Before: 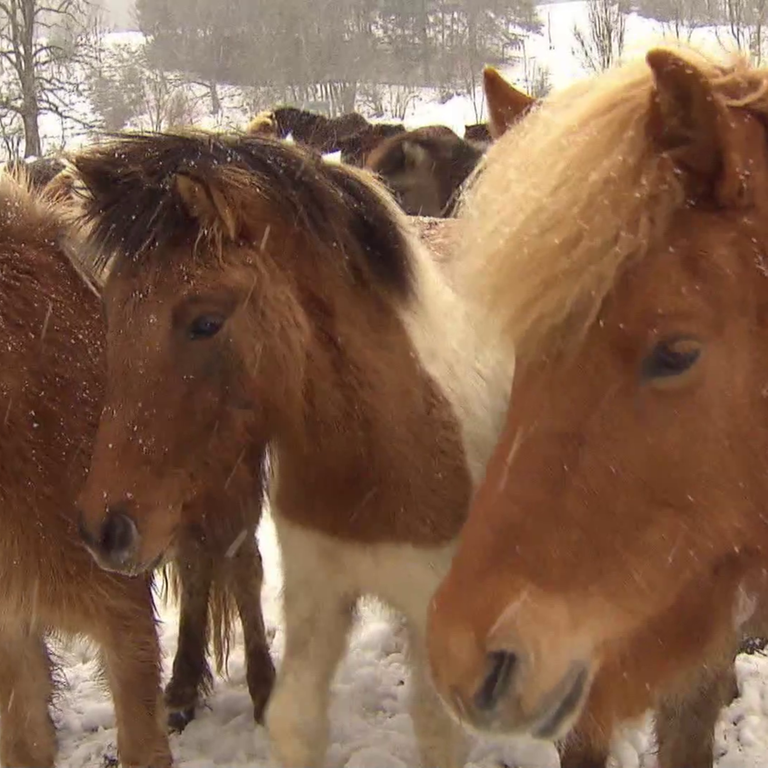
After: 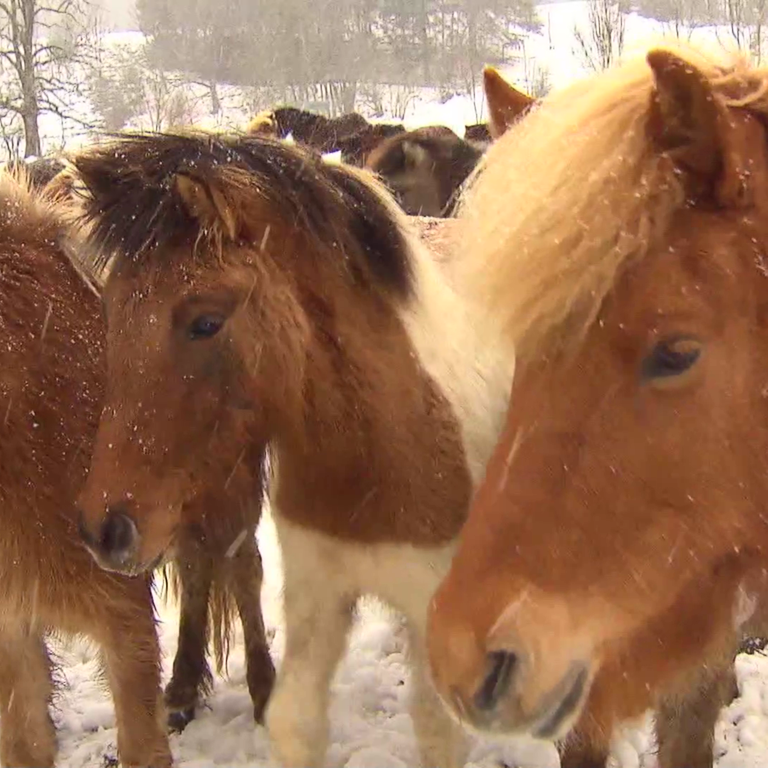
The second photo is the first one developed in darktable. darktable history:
contrast brightness saturation: contrast 0.195, brightness 0.163, saturation 0.228
